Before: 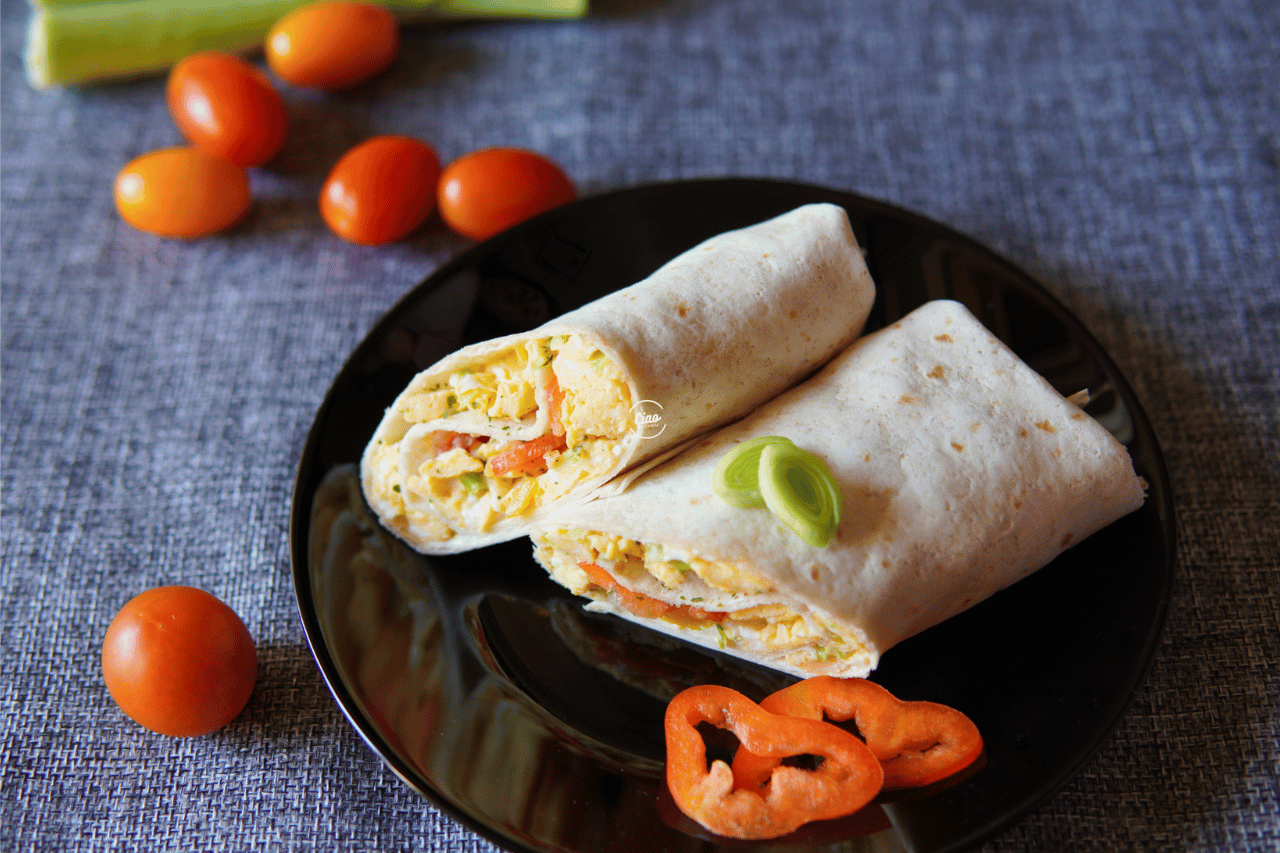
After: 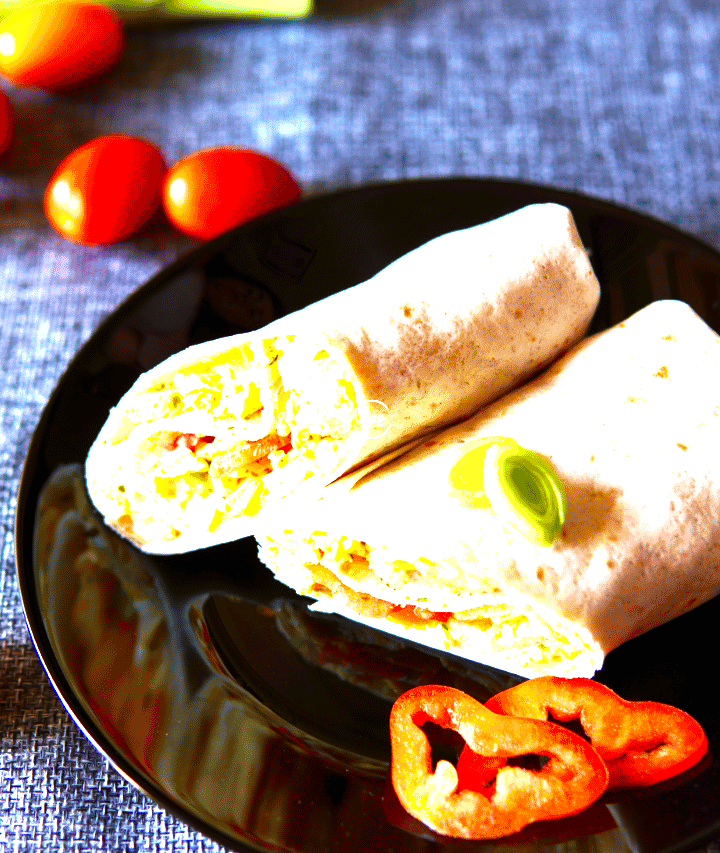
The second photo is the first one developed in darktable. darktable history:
shadows and highlights: shadows 25, white point adjustment -3, highlights -30
exposure: exposure 2.04 EV, compensate highlight preservation false
contrast brightness saturation: contrast 0.1, brightness -0.26, saturation 0.14
crop: left 21.496%, right 22.254%
